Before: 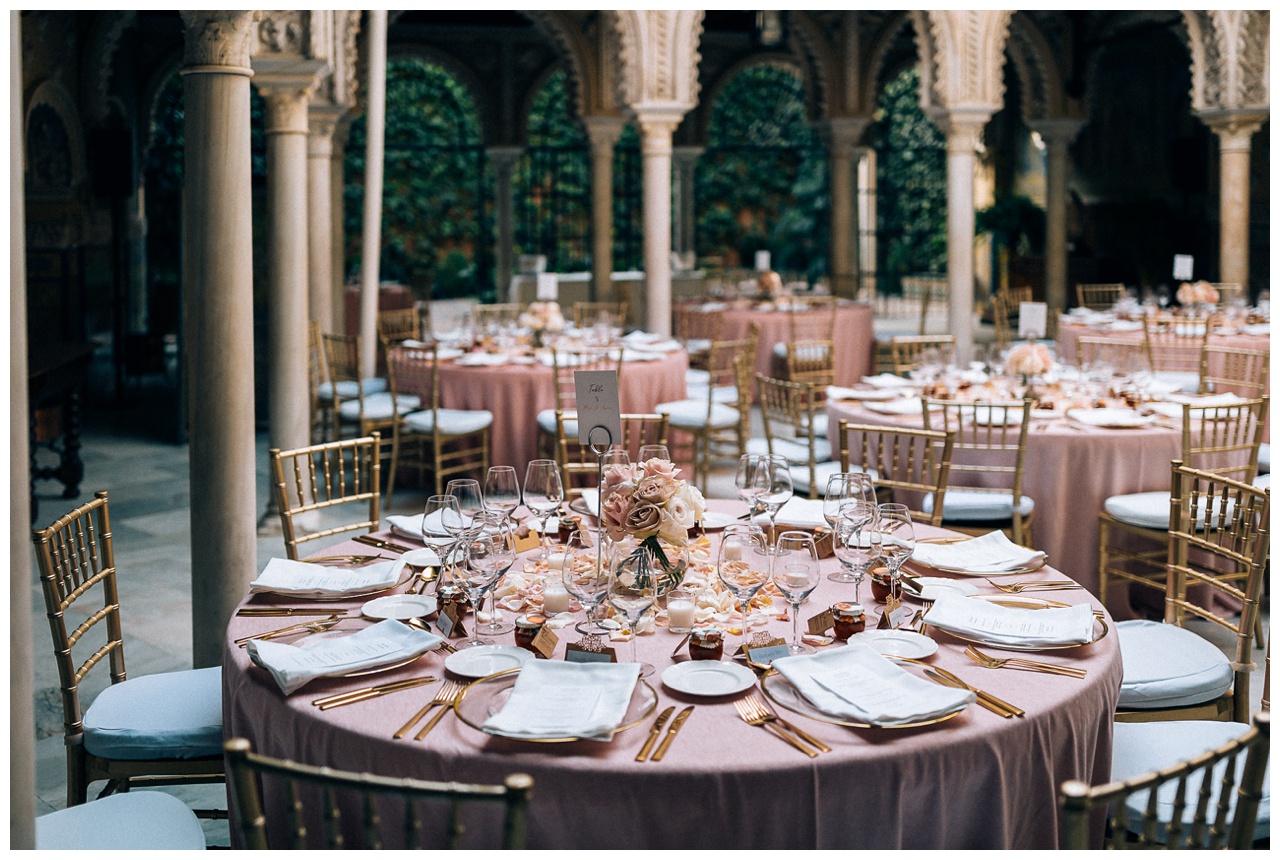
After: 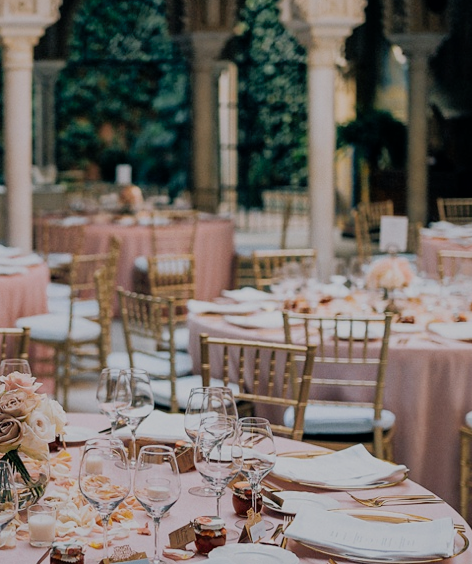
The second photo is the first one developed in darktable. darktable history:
exposure: exposure -0.177 EV, compensate highlight preservation false
filmic rgb: black relative exposure -16 EV, white relative exposure 6.12 EV, hardness 5.22
tone equalizer: on, module defaults
shadows and highlights: on, module defaults
crop and rotate: left 49.936%, top 10.094%, right 13.136%, bottom 24.256%
